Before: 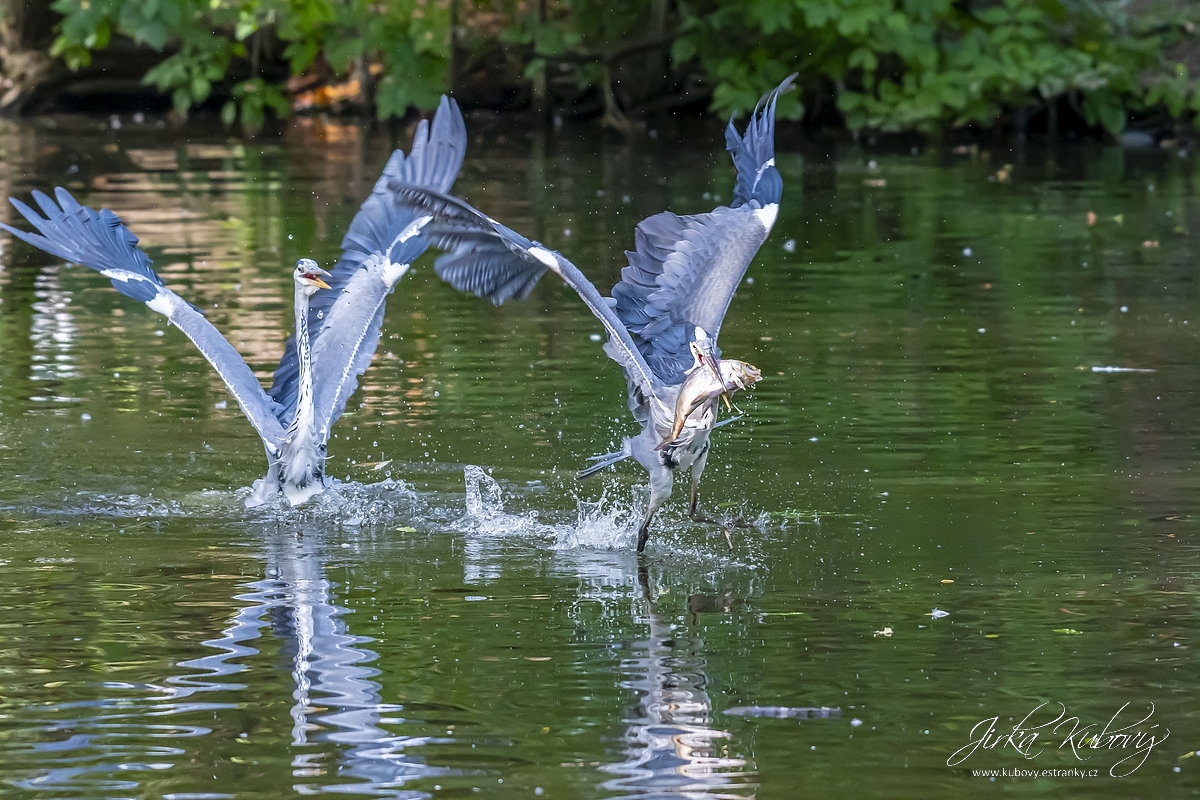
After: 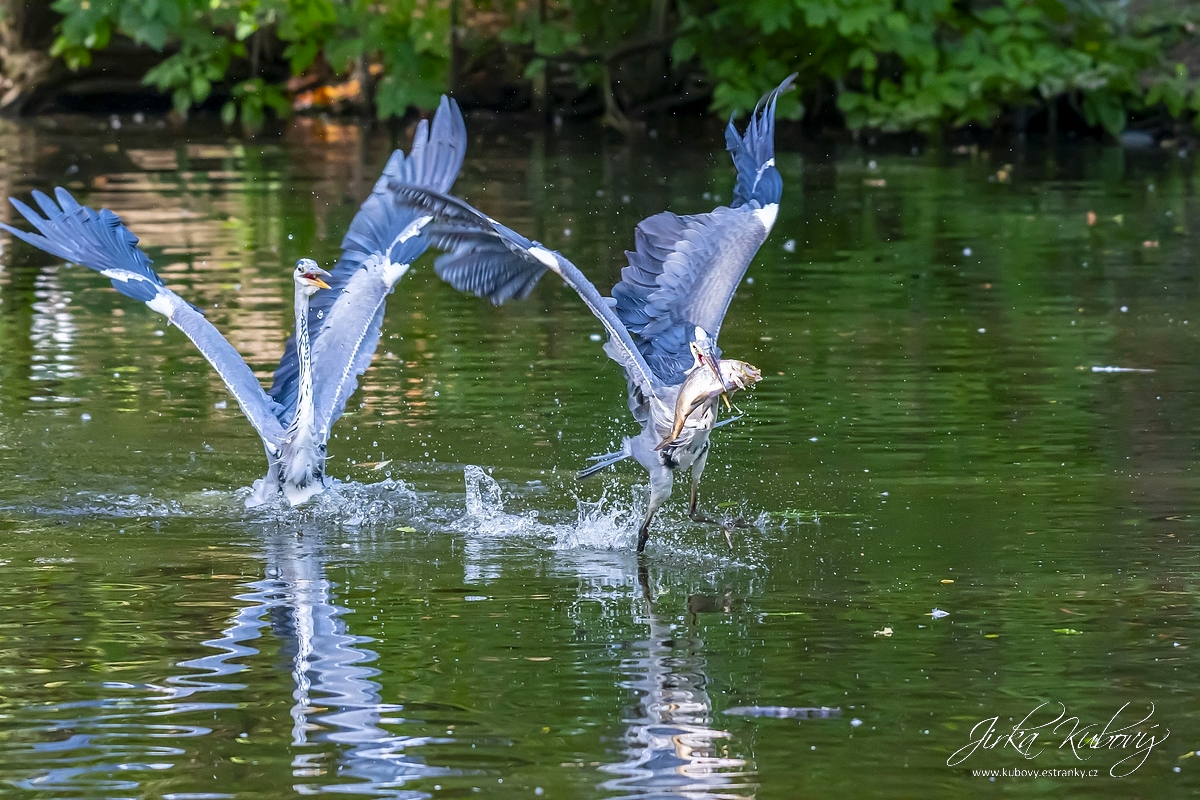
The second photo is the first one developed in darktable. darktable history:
contrast brightness saturation: contrast 0.083, saturation 0.205
color zones: curves: ch0 [(0, 0.5) (0.143, 0.5) (0.286, 0.5) (0.429, 0.5) (0.571, 0.5) (0.714, 0.476) (0.857, 0.5) (1, 0.5)]; ch2 [(0, 0.5) (0.143, 0.5) (0.286, 0.5) (0.429, 0.5) (0.571, 0.5) (0.714, 0.487) (0.857, 0.5) (1, 0.5)], mix -123.28%
